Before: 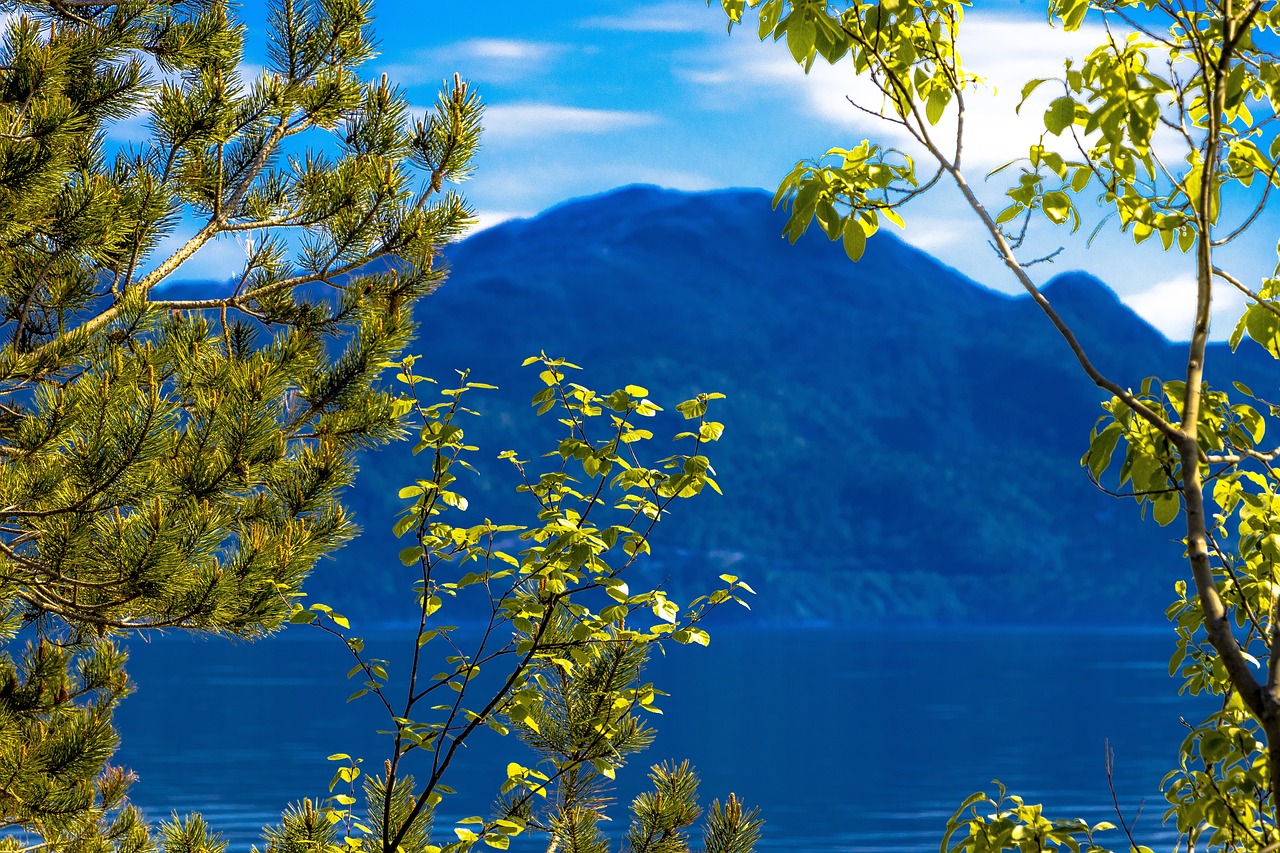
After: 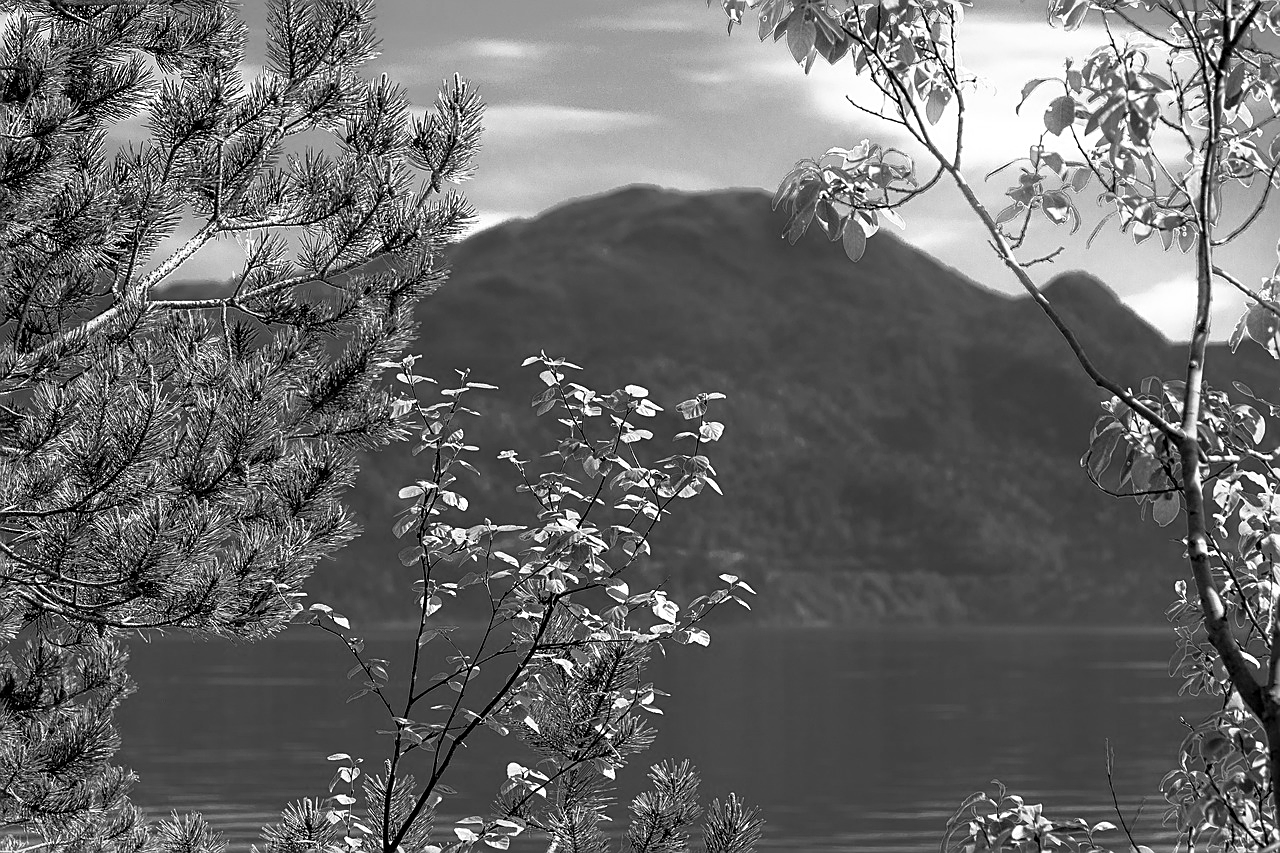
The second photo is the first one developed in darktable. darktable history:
tone equalizer: on, module defaults
color contrast: green-magenta contrast 0, blue-yellow contrast 0
sharpen: on, module defaults
